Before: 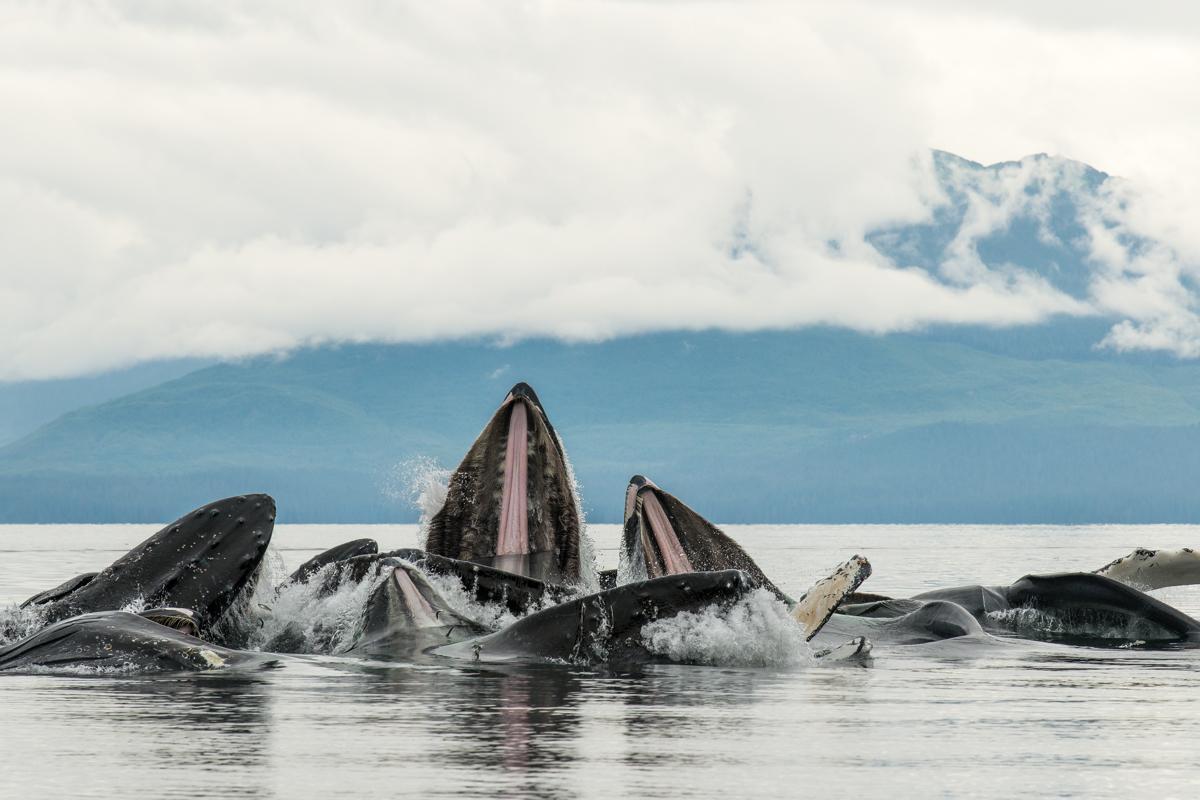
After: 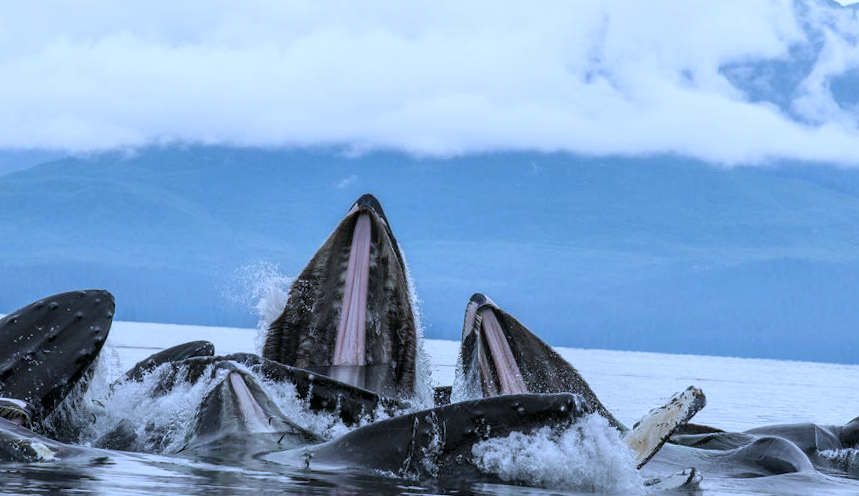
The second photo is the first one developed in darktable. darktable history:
crop and rotate: angle -3.37°, left 9.79%, top 20.73%, right 12.42%, bottom 11.82%
white balance: red 0.871, blue 1.249
